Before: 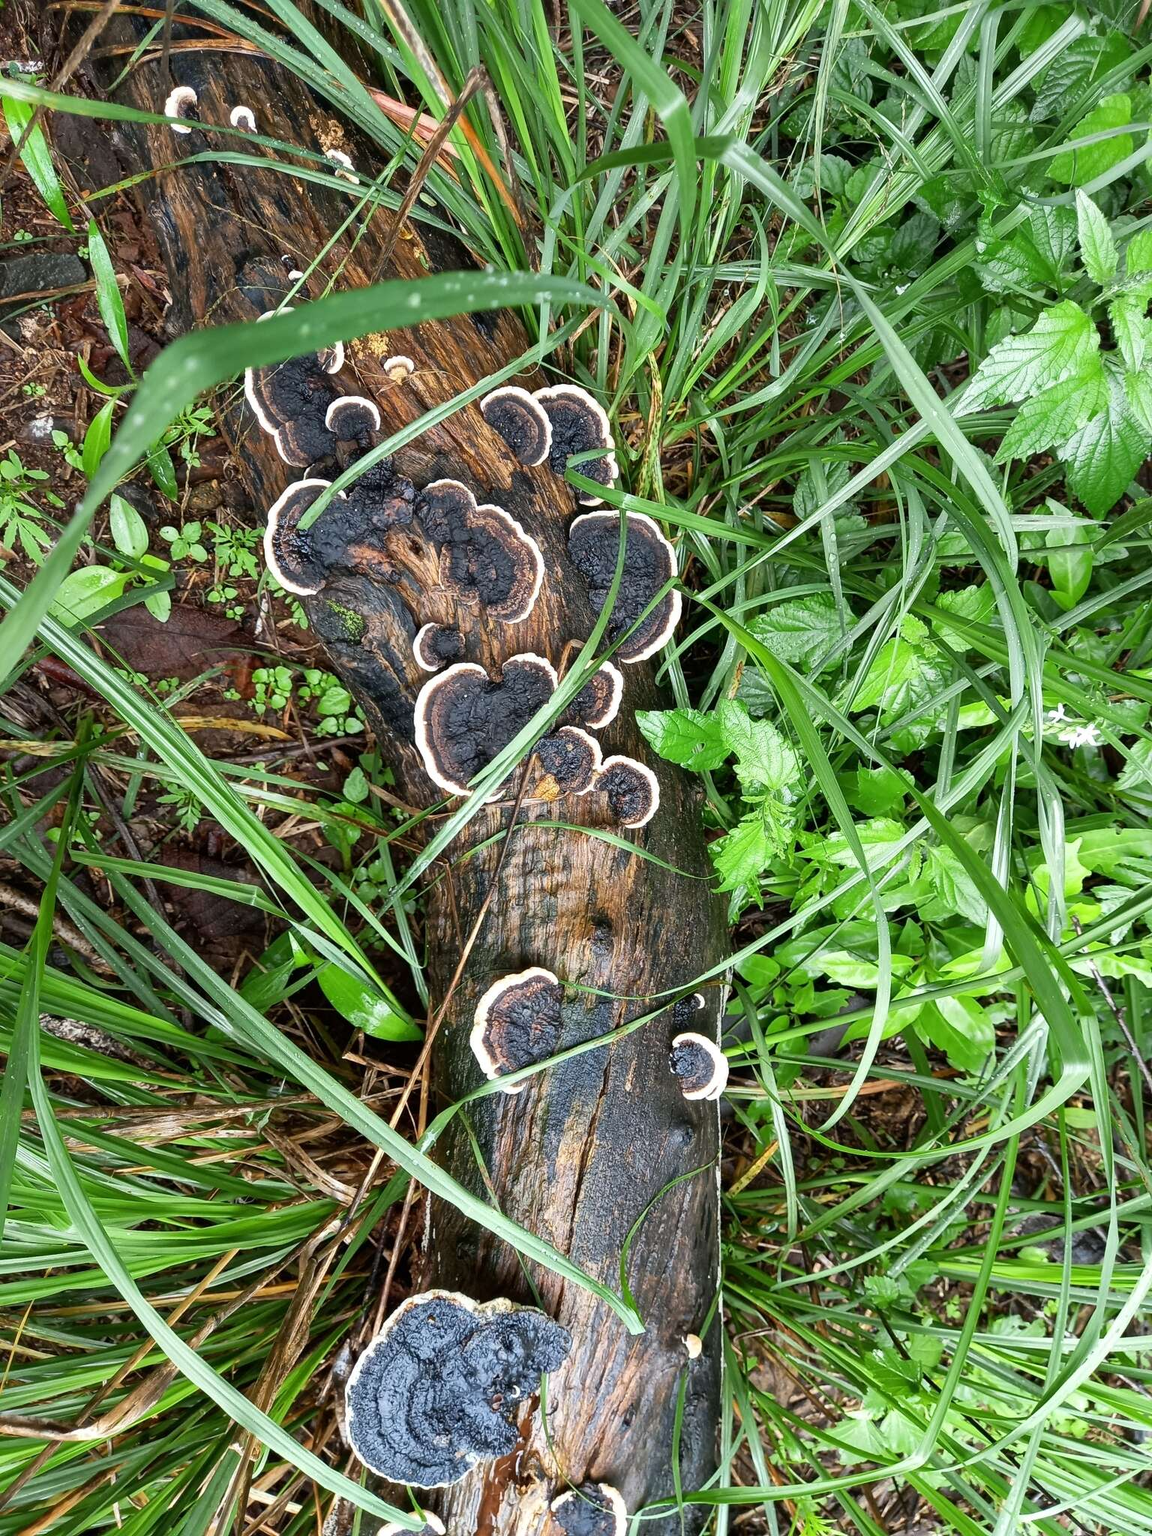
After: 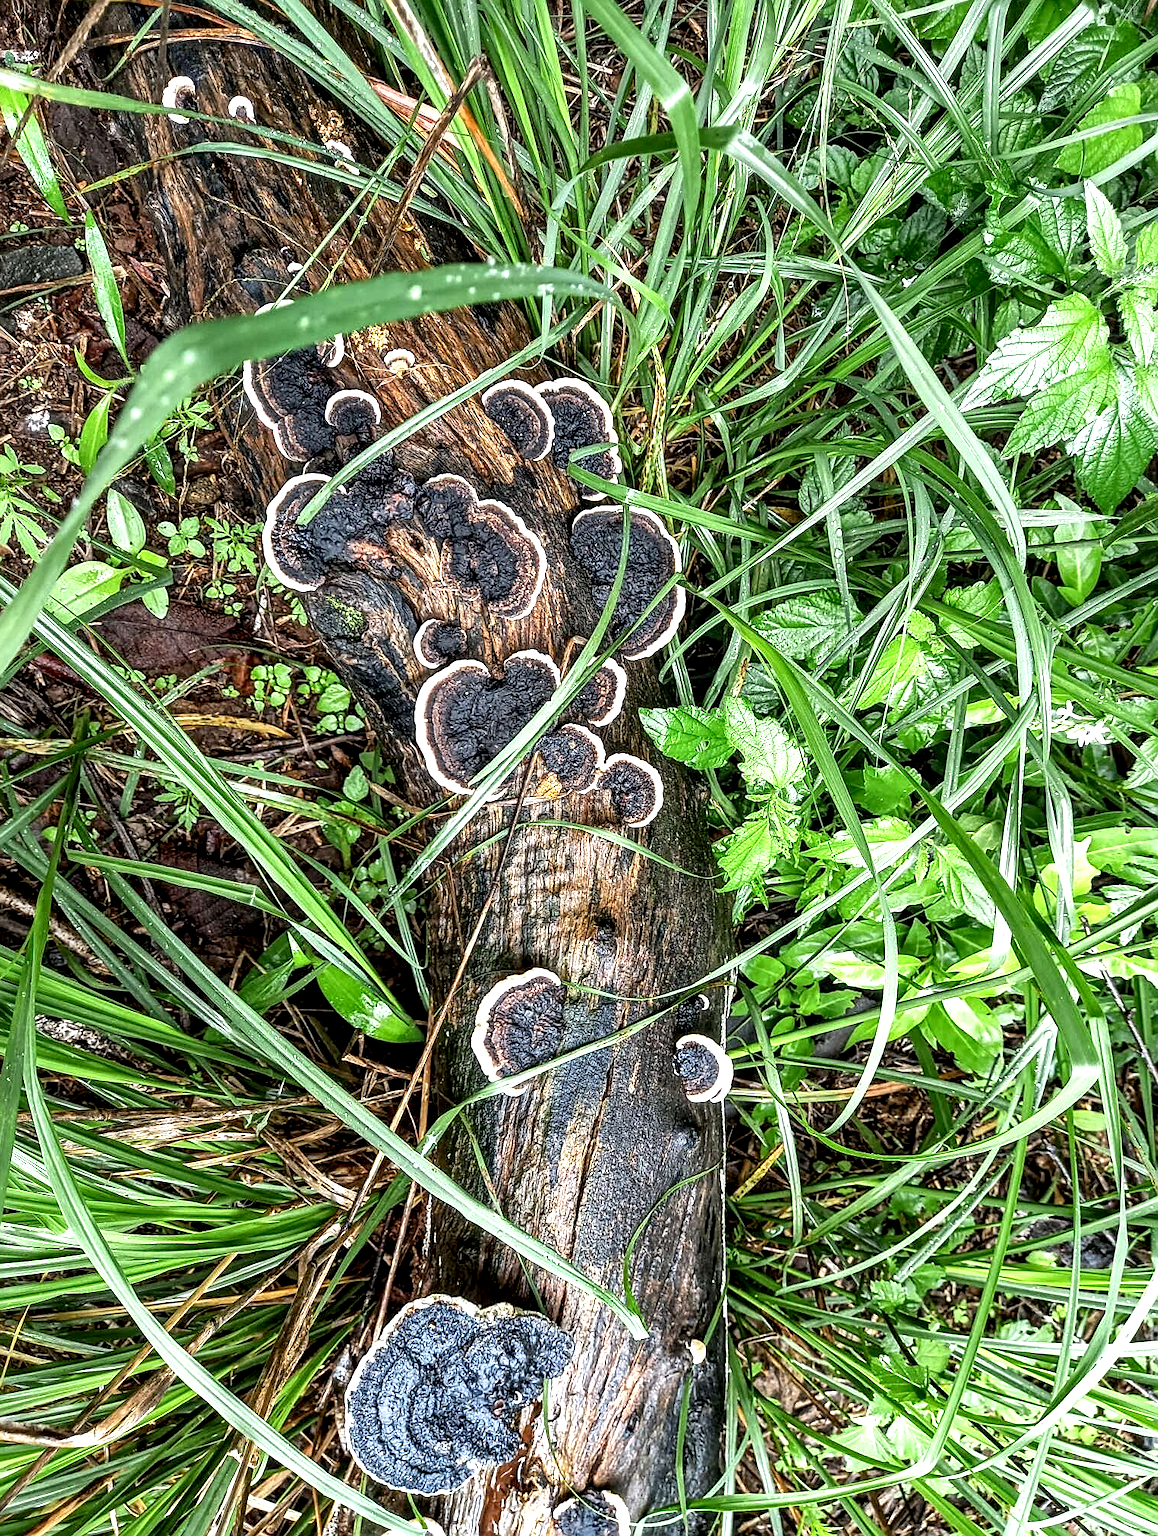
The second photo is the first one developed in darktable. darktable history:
sharpen: on, module defaults
crop: left 0.448%, top 0.763%, right 0.167%, bottom 0.453%
local contrast: highlights 16%, detail 186%
exposure: exposure 0.298 EV, compensate highlight preservation false
